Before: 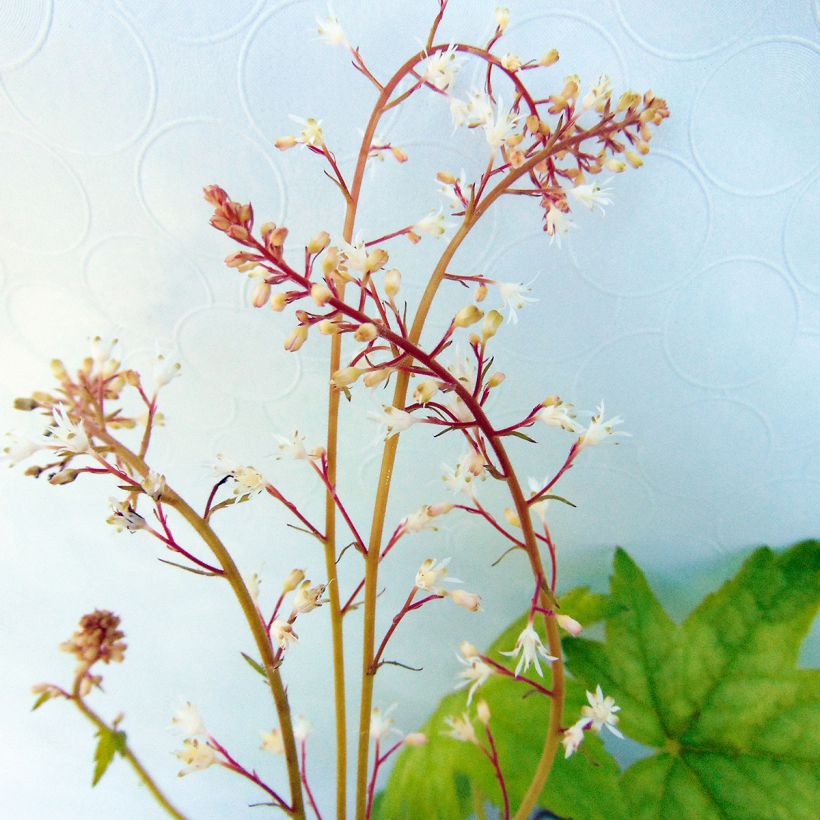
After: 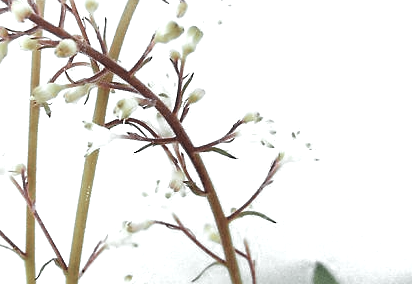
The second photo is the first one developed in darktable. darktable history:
levels: levels [0, 0.43, 0.859]
color zones: curves: ch0 [(0, 0.613) (0.01, 0.613) (0.245, 0.448) (0.498, 0.529) (0.642, 0.665) (0.879, 0.777) (0.99, 0.613)]; ch1 [(0, 0.035) (0.121, 0.189) (0.259, 0.197) (0.415, 0.061) (0.589, 0.022) (0.732, 0.022) (0.857, 0.026) (0.991, 0.053)]
crop: left 36.607%, top 34.735%, right 13.146%, bottom 30.611%
white balance: red 0.982, blue 1.018
local contrast: mode bilateral grid, contrast 20, coarseness 50, detail 120%, midtone range 0.2
sharpen: radius 1, threshold 1
color balance rgb: shadows lift › chroma 11.71%, shadows lift › hue 133.46°, highlights gain › chroma 4%, highlights gain › hue 200.2°, perceptual saturation grading › global saturation 18.05%
